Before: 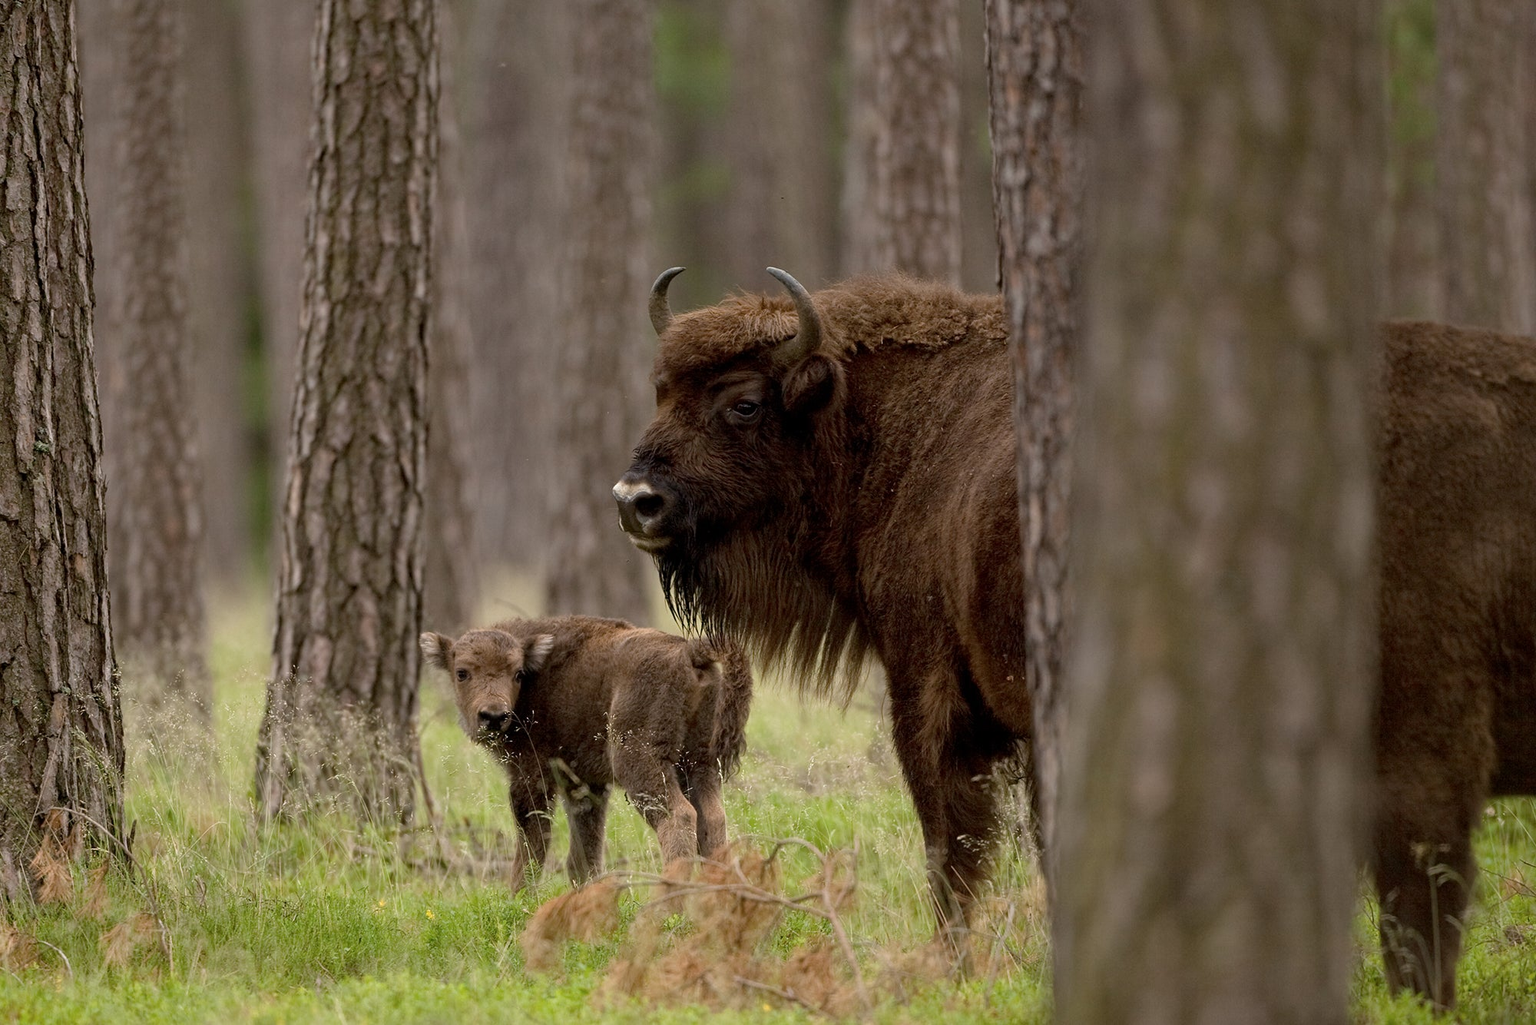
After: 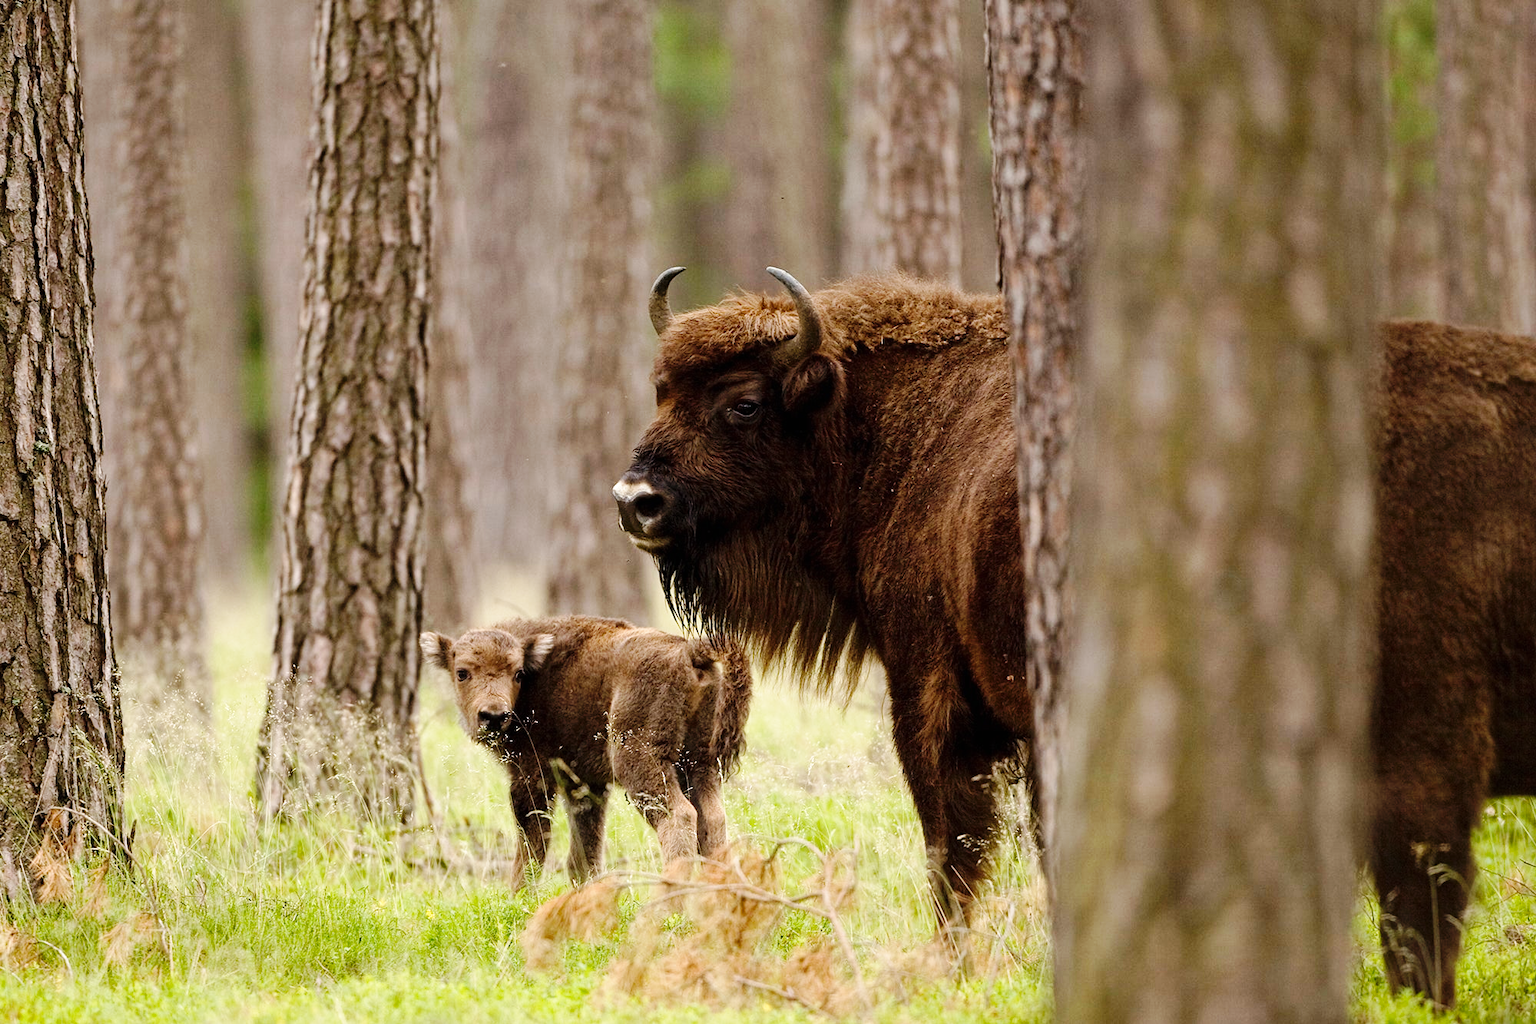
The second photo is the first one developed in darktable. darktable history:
base curve: curves: ch0 [(0, 0) (0.036, 0.025) (0.121, 0.166) (0.206, 0.329) (0.605, 0.79) (1, 1)], preserve colors none
exposure: black level correction 0, exposure 0.5 EV, compensate exposure bias true, compensate highlight preservation false
